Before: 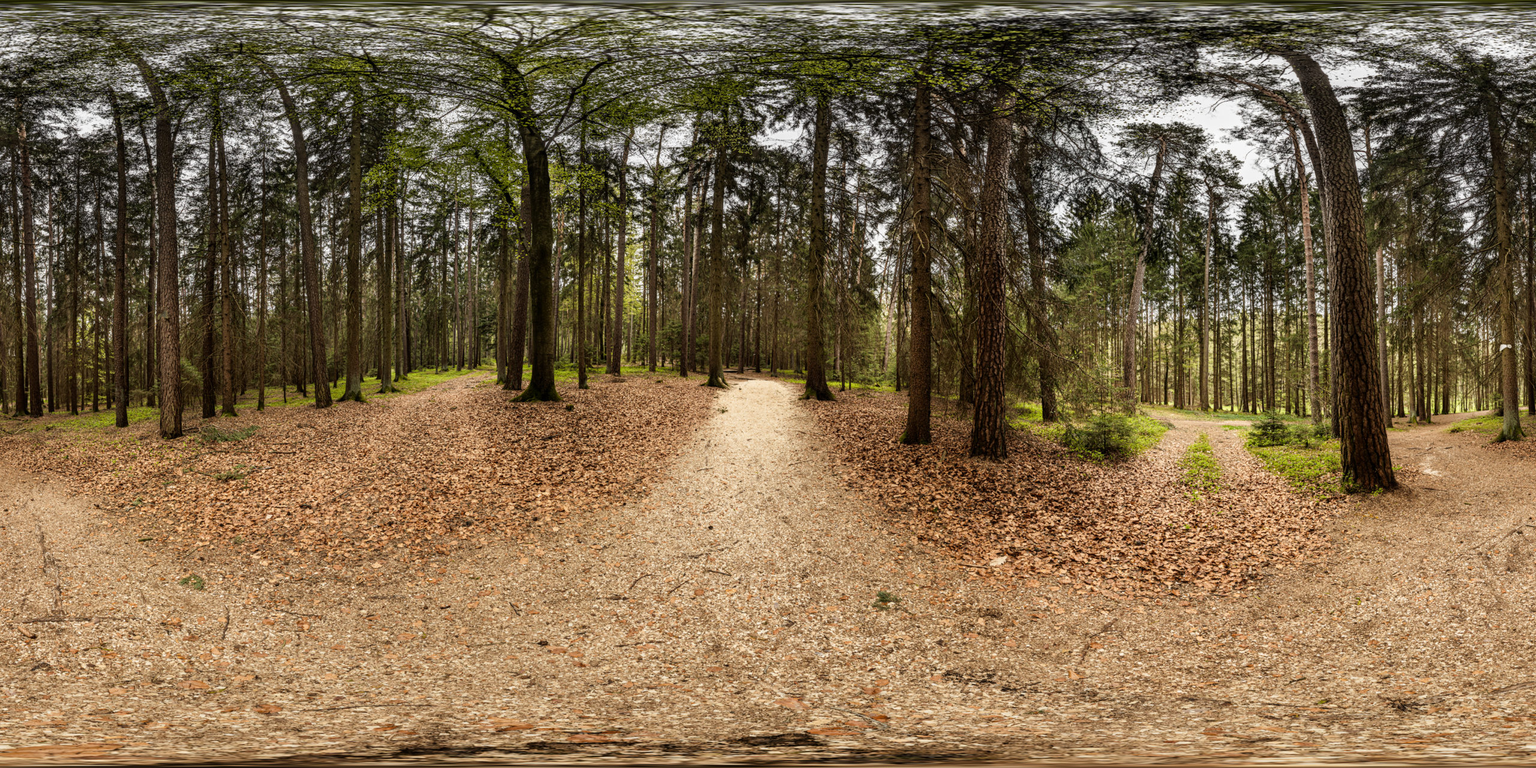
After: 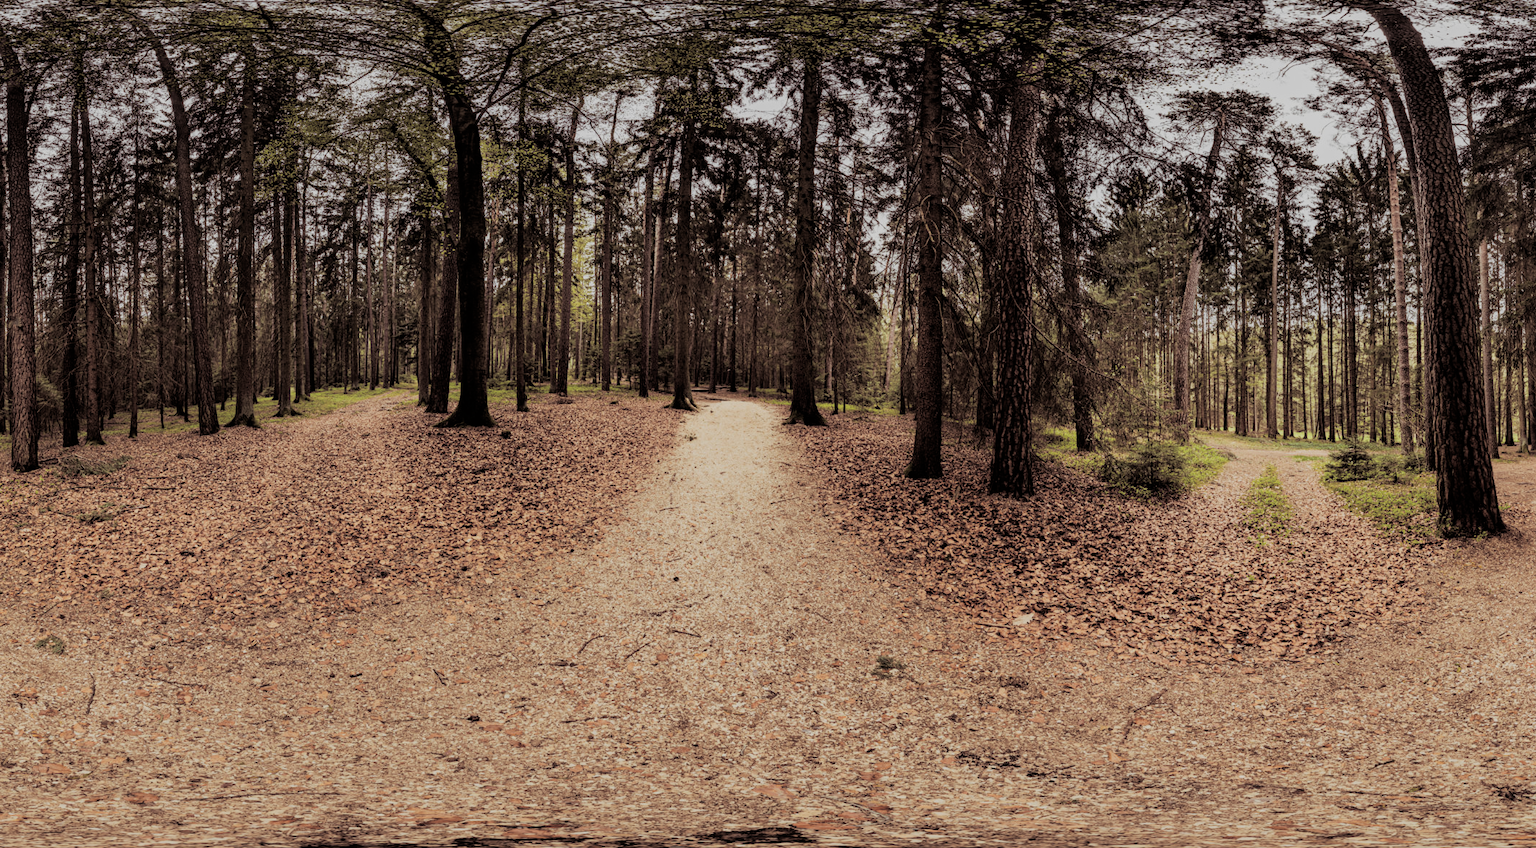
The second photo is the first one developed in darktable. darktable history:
filmic rgb: black relative exposure -7.15 EV, white relative exposure 5.36 EV, hardness 3.02
color balance: mode lift, gamma, gain (sRGB)
crop: left 9.807%, top 6.259%, right 7.334%, bottom 2.177%
split-toning: shadows › saturation 0.24, highlights › hue 54°, highlights › saturation 0.24
